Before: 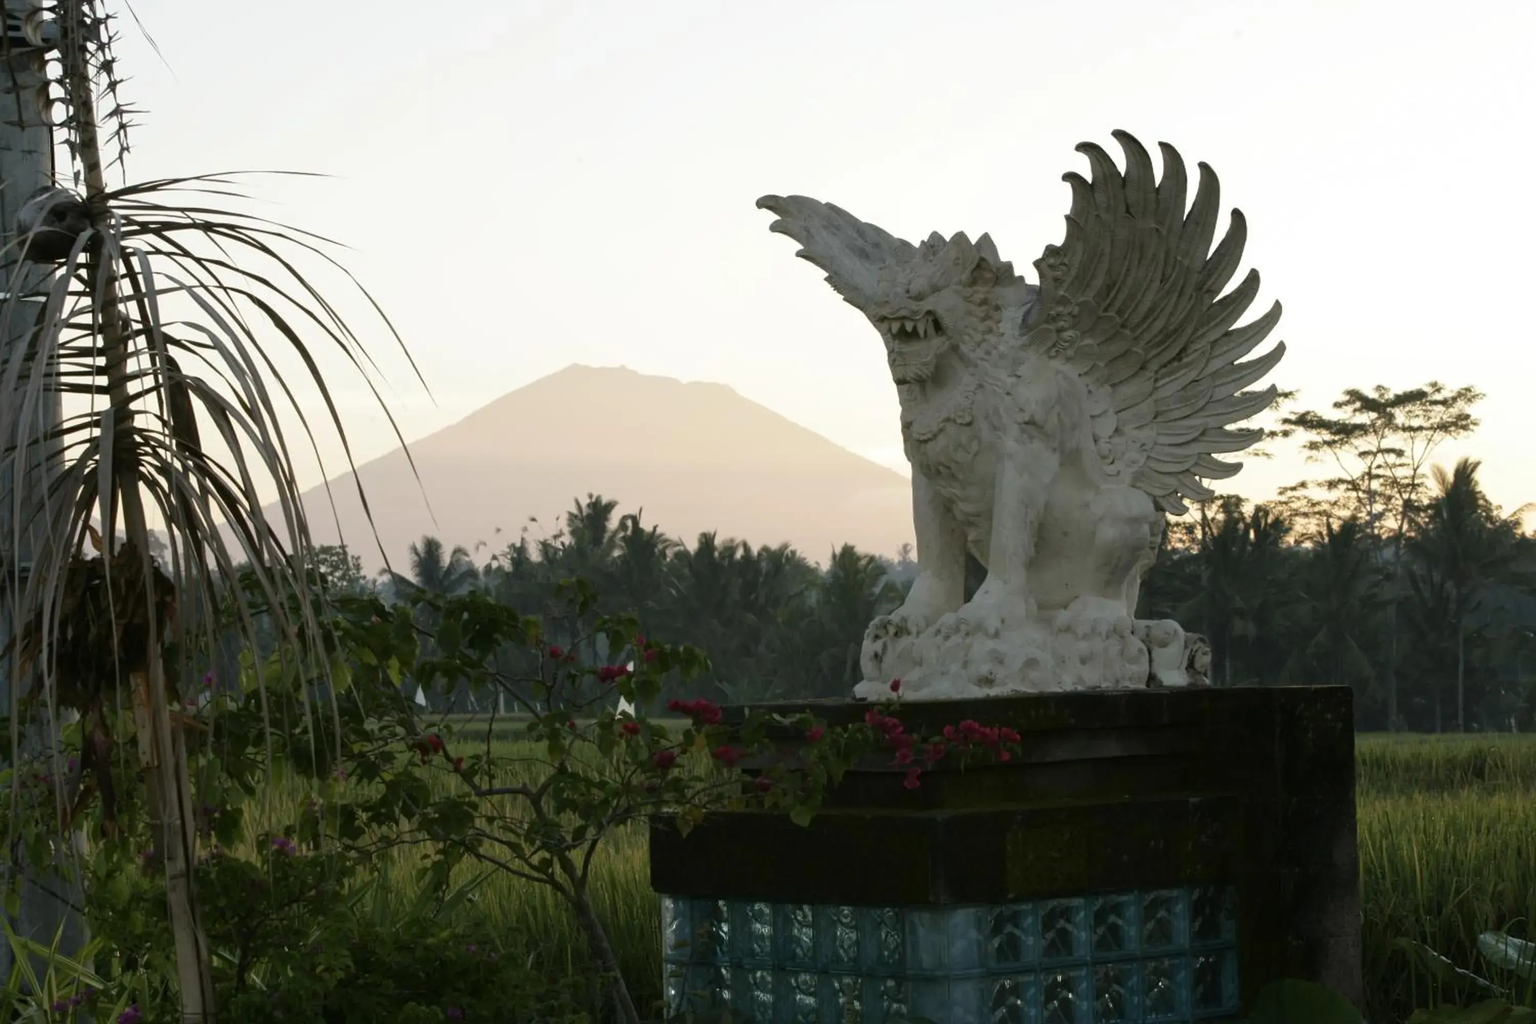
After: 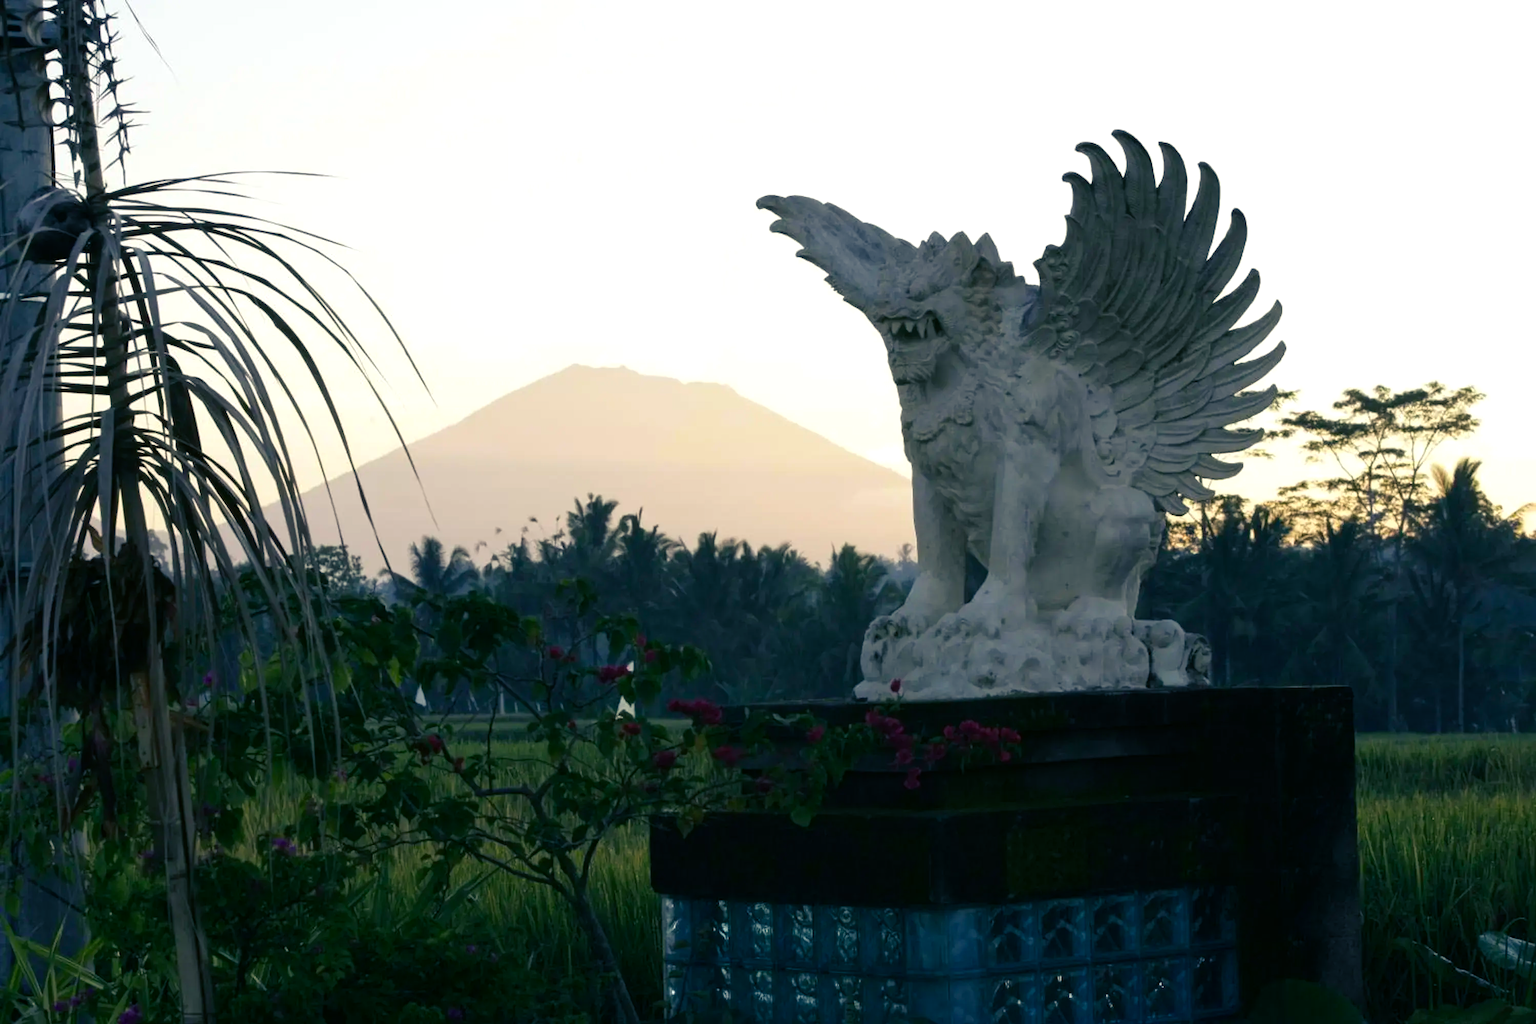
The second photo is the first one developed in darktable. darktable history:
color balance rgb: shadows lift › luminance -40.978%, shadows lift › chroma 14.061%, shadows lift › hue 259.14°, perceptual saturation grading › global saturation 15.935%, global vibrance 26.32%, contrast 6.648%
